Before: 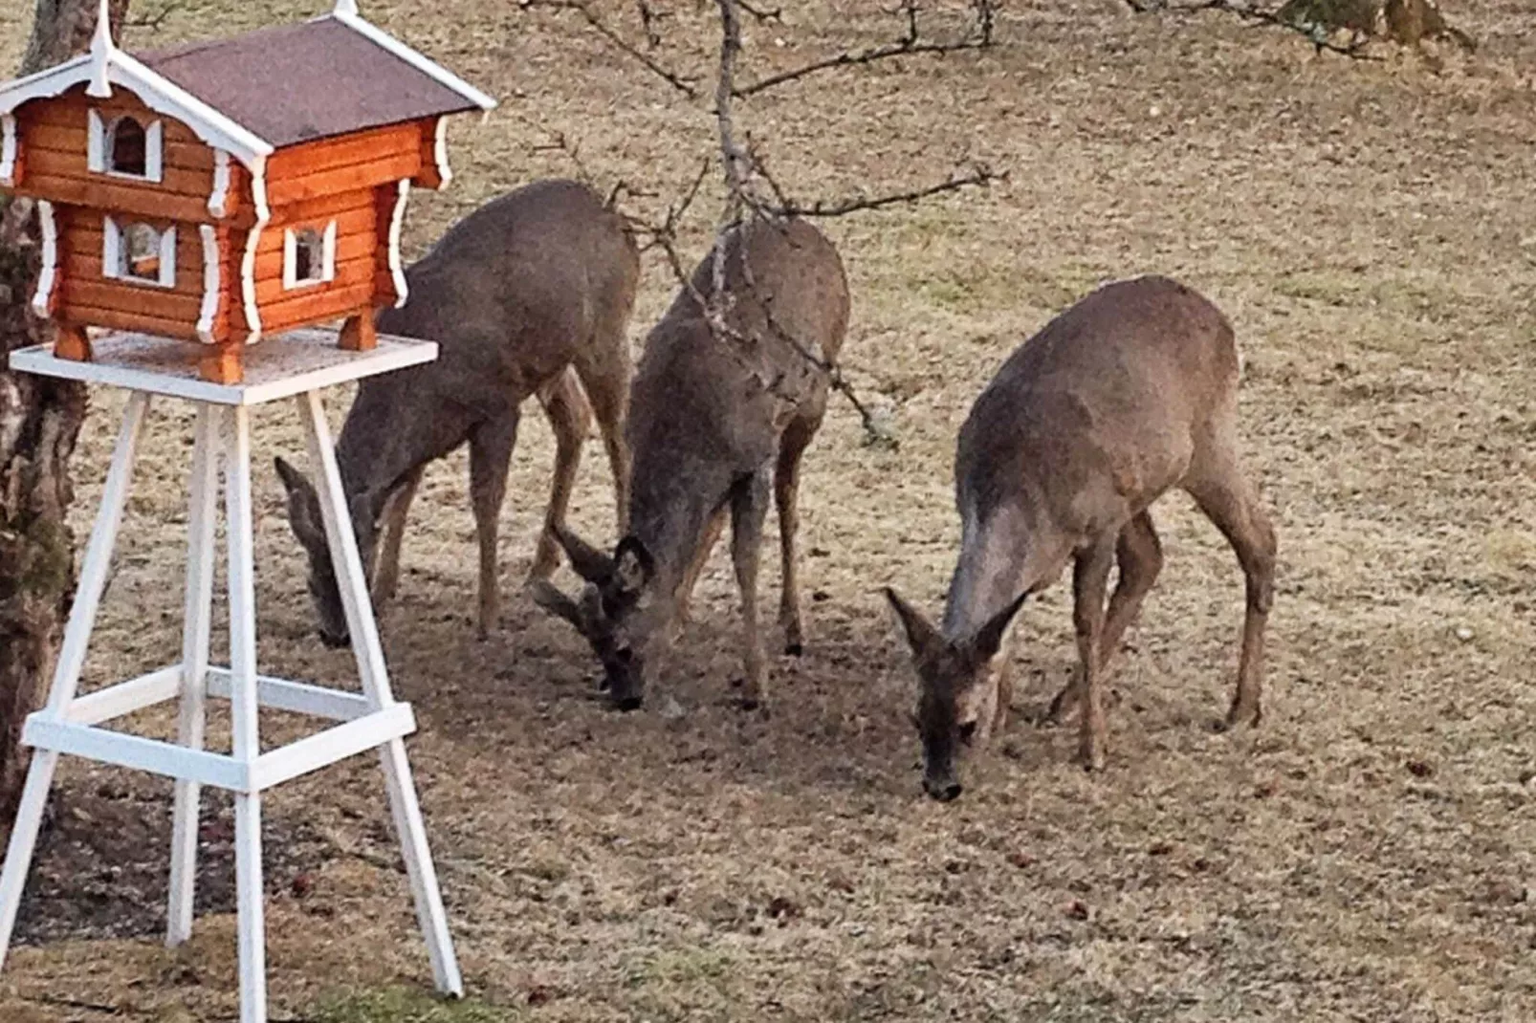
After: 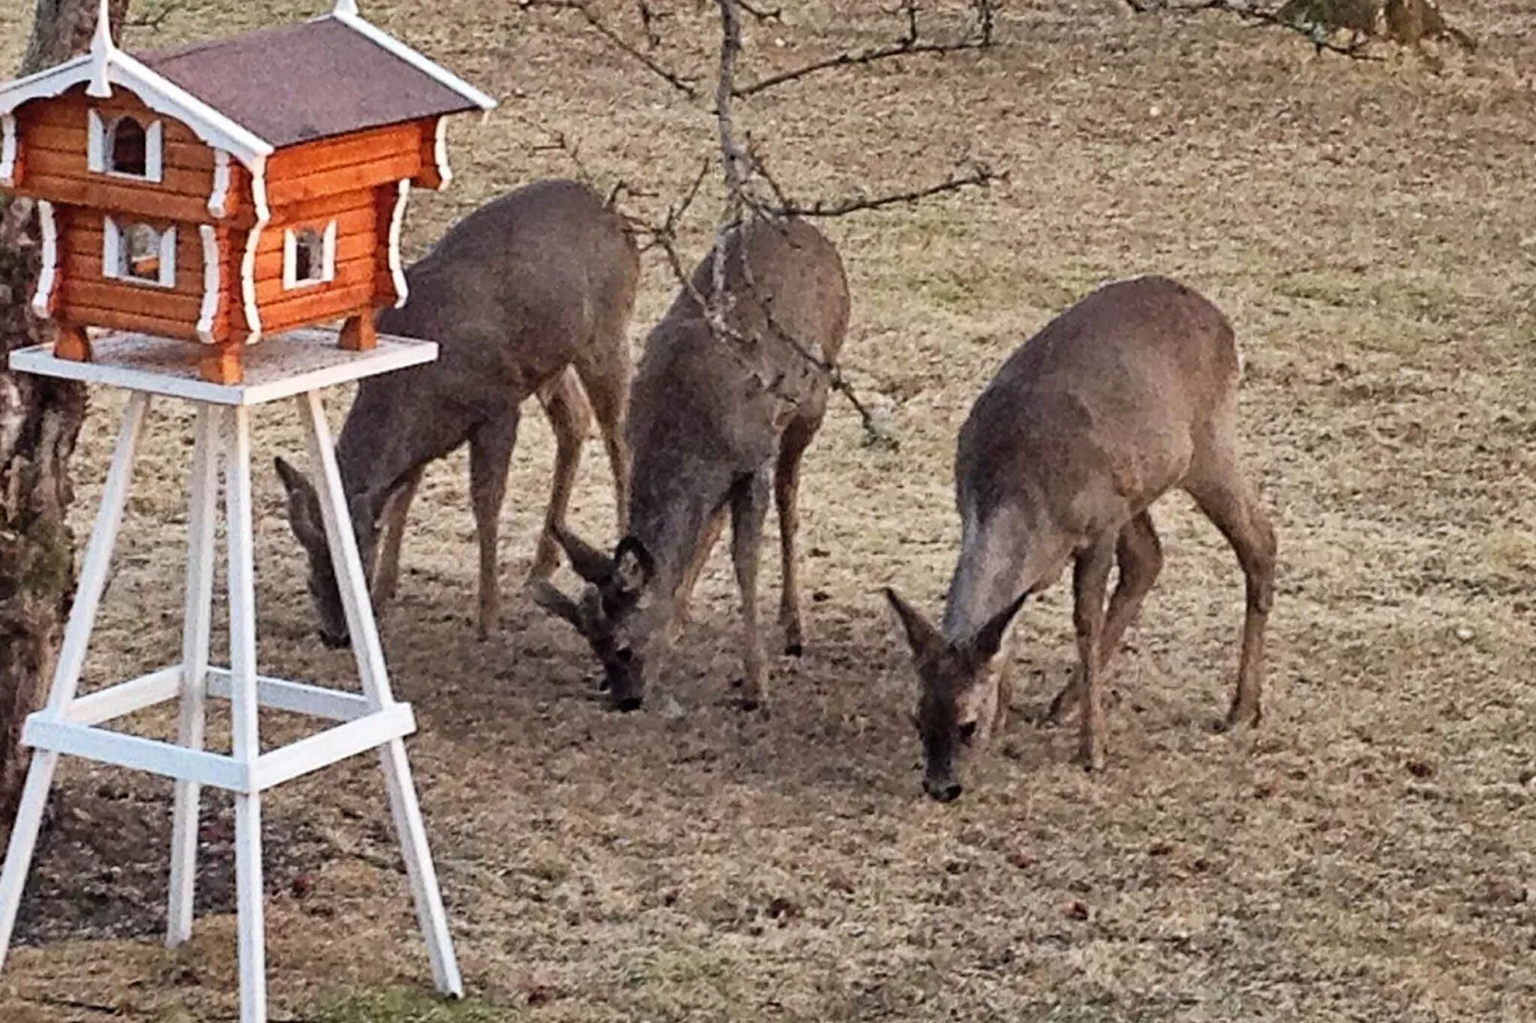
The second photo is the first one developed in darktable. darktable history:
shadows and highlights: shadows 75.12, highlights -61.13, shadows color adjustment 99.13%, highlights color adjustment 0.32%, soften with gaussian
